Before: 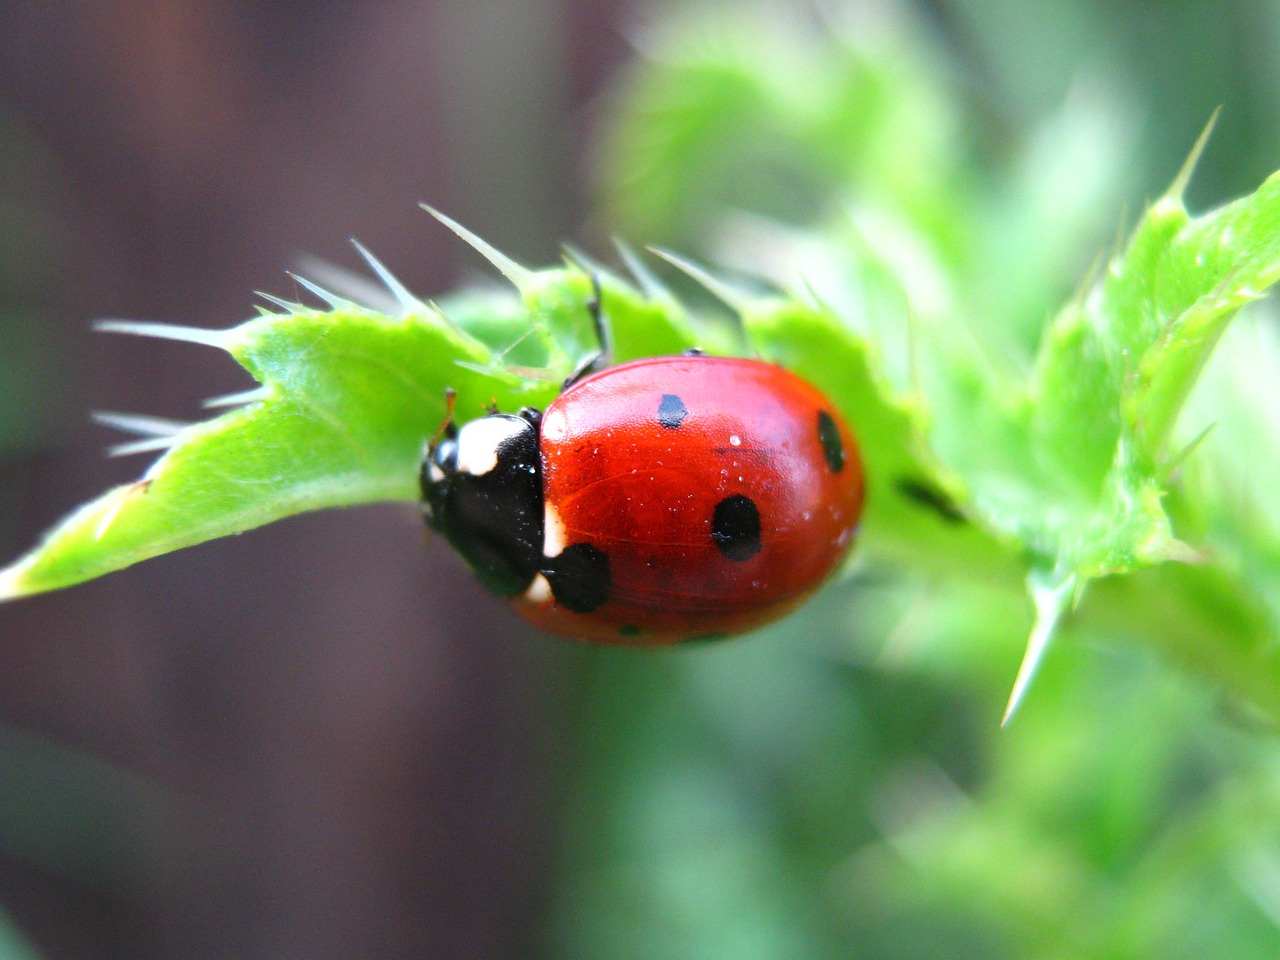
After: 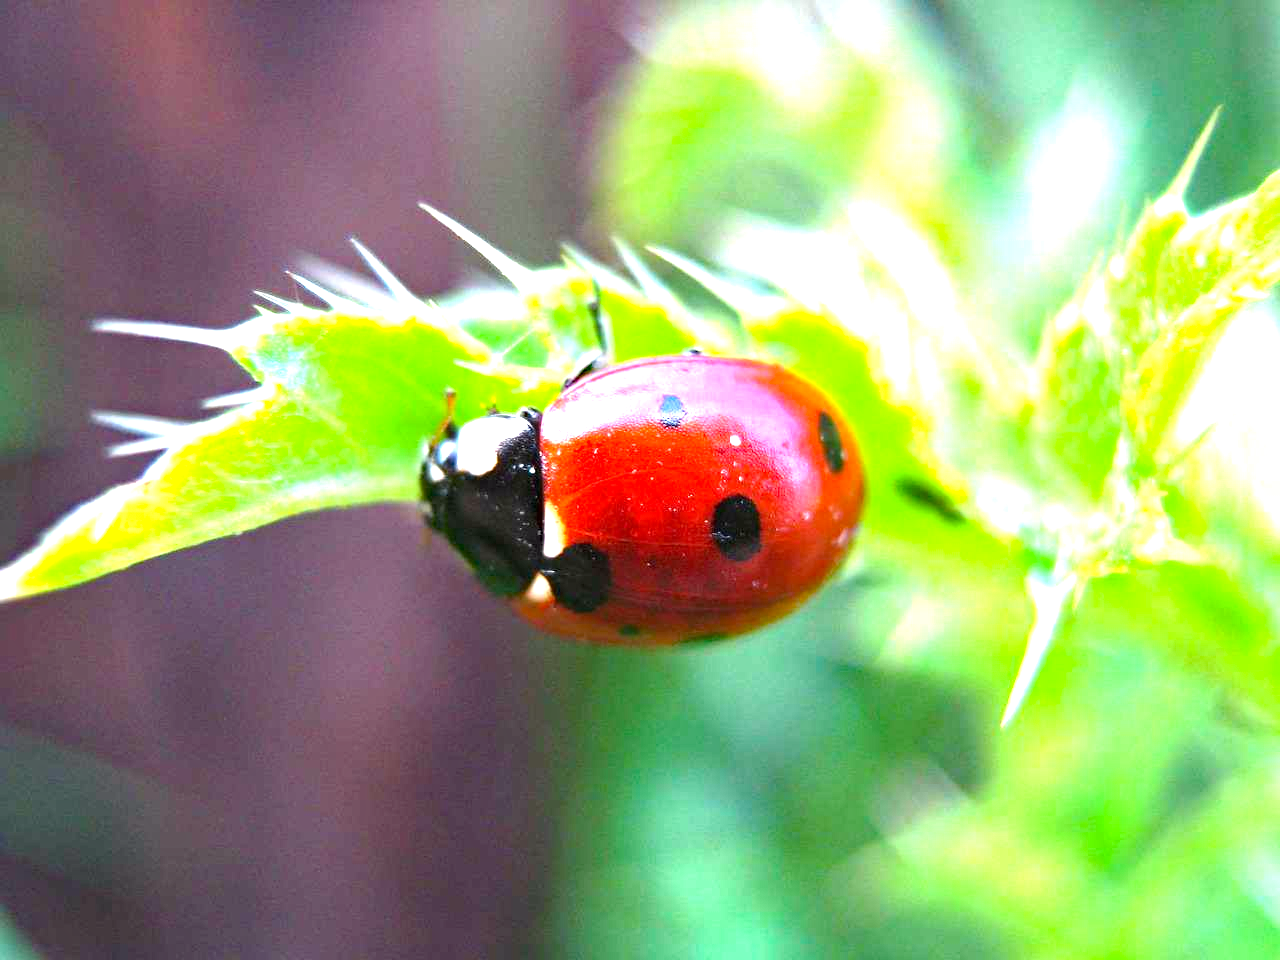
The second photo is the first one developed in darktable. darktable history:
exposure: black level correction 0, exposure 1.377 EV, compensate exposure bias true, compensate highlight preservation false
haze removal: strength 0.424, compatibility mode true, adaptive false
